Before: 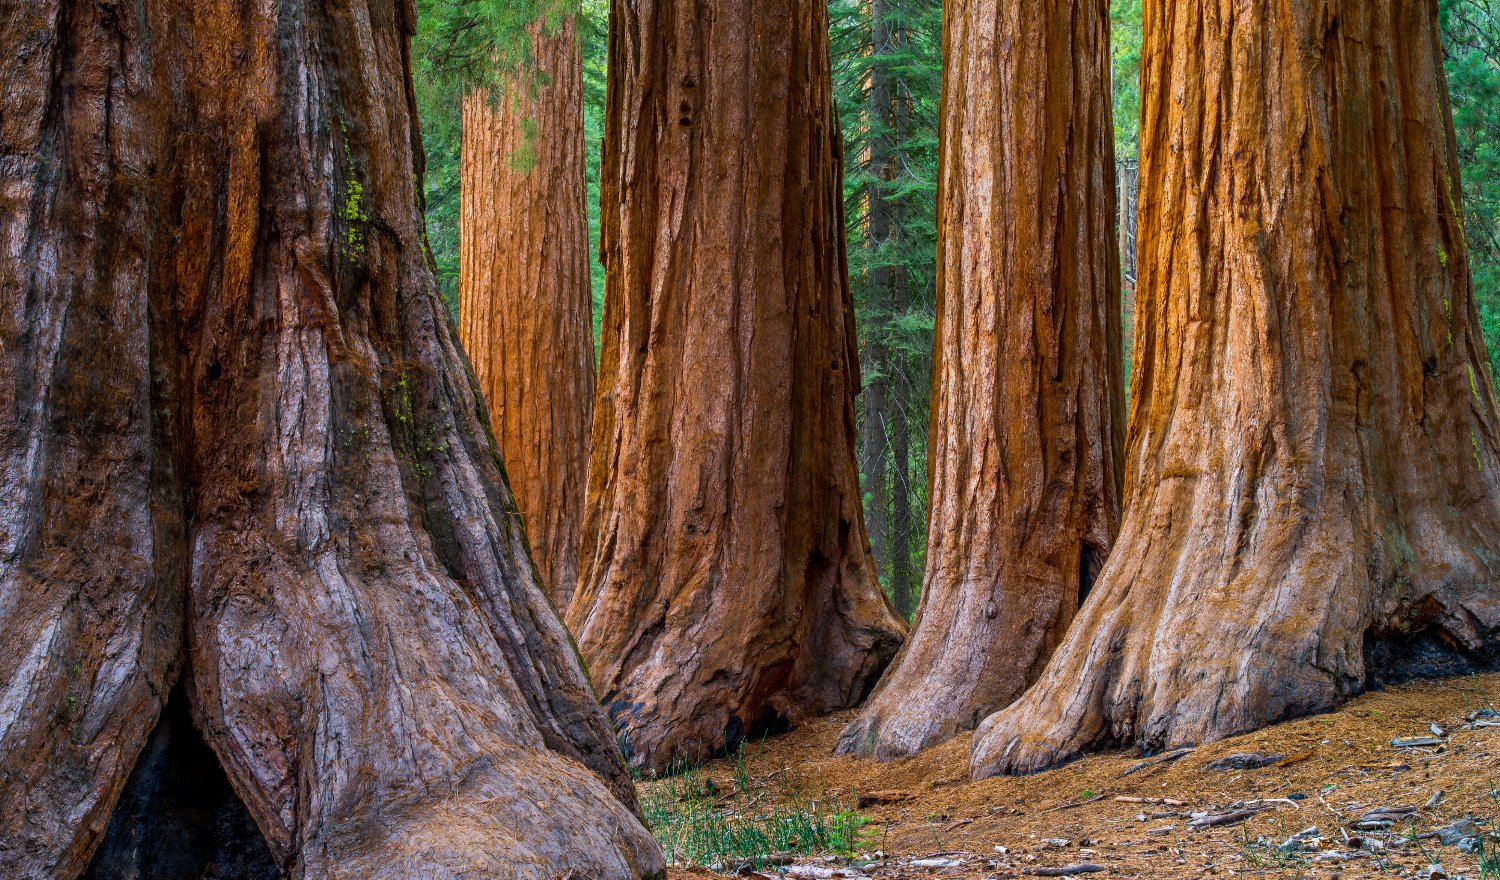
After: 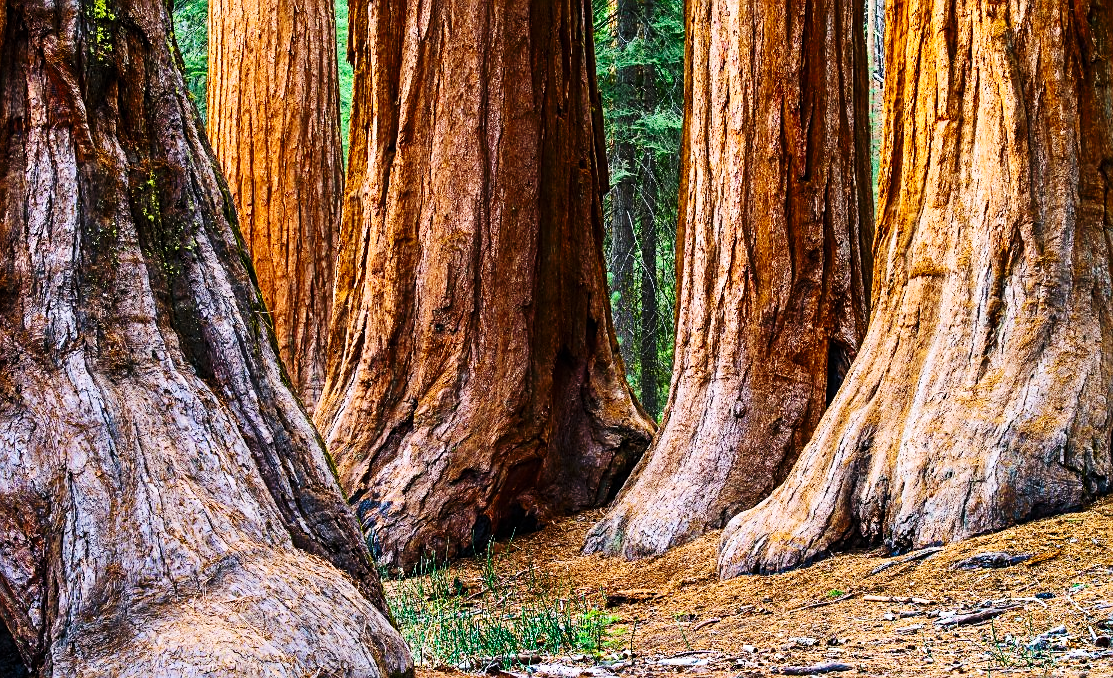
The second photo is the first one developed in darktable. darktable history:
sharpen: on, module defaults
base curve: curves: ch0 [(0, 0) (0.036, 0.025) (0.121, 0.166) (0.206, 0.329) (0.605, 0.79) (1, 1)], preserve colors none
color balance rgb: highlights gain › chroma 0.118%, highlights gain › hue 331.4°, perceptual saturation grading › global saturation -0.169%, saturation formula JzAzBz (2021)
crop: left 16.859%, top 22.897%, right 8.931%
contrast brightness saturation: contrast 0.24, brightness 0.092
